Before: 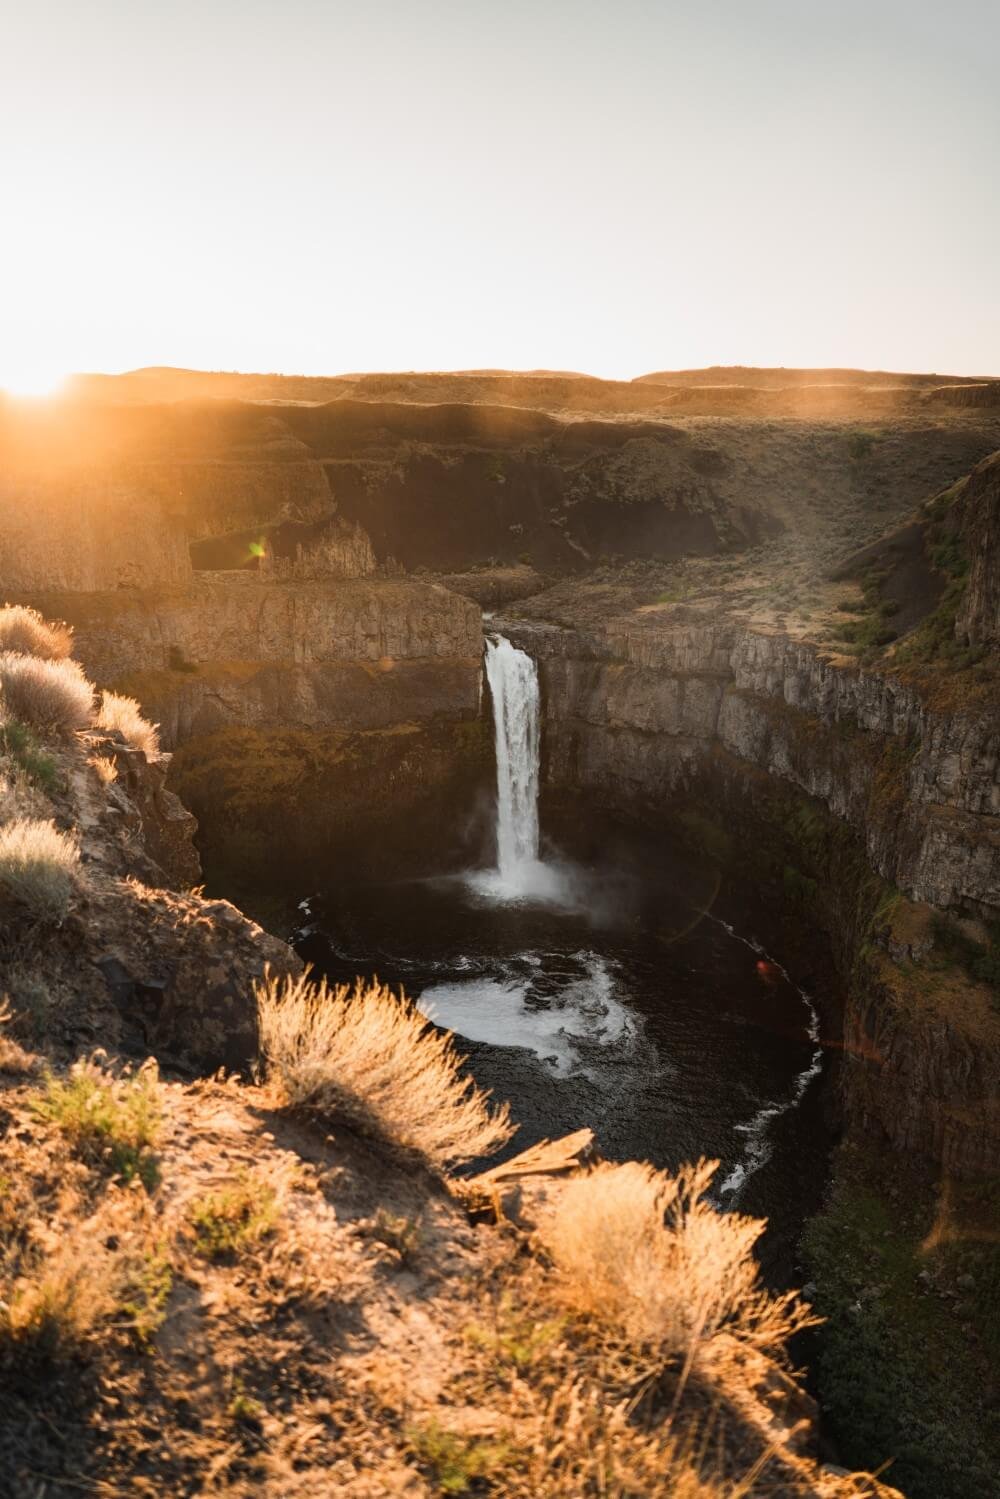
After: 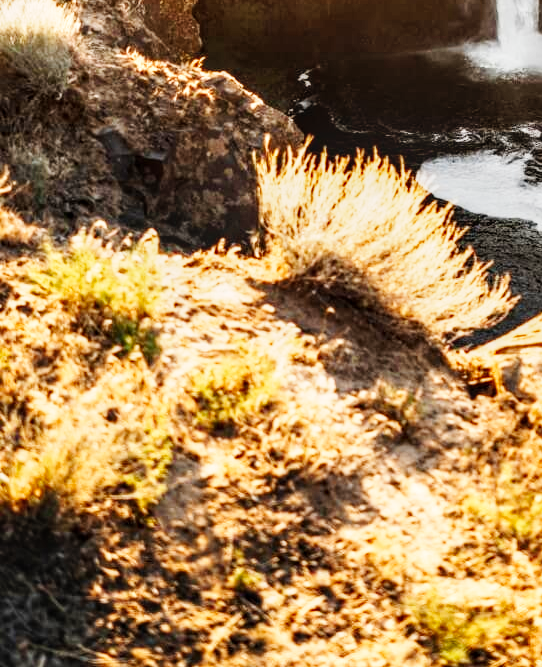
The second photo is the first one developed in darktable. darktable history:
crop and rotate: top 55.265%, right 45.768%, bottom 0.188%
base curve: curves: ch0 [(0, 0) (0, 0.001) (0.001, 0.001) (0.004, 0.002) (0.007, 0.004) (0.015, 0.013) (0.033, 0.045) (0.052, 0.096) (0.075, 0.17) (0.099, 0.241) (0.163, 0.42) (0.219, 0.55) (0.259, 0.616) (0.327, 0.722) (0.365, 0.765) (0.522, 0.873) (0.547, 0.881) (0.689, 0.919) (0.826, 0.952) (1, 1)], preserve colors none
local contrast: detail 130%
